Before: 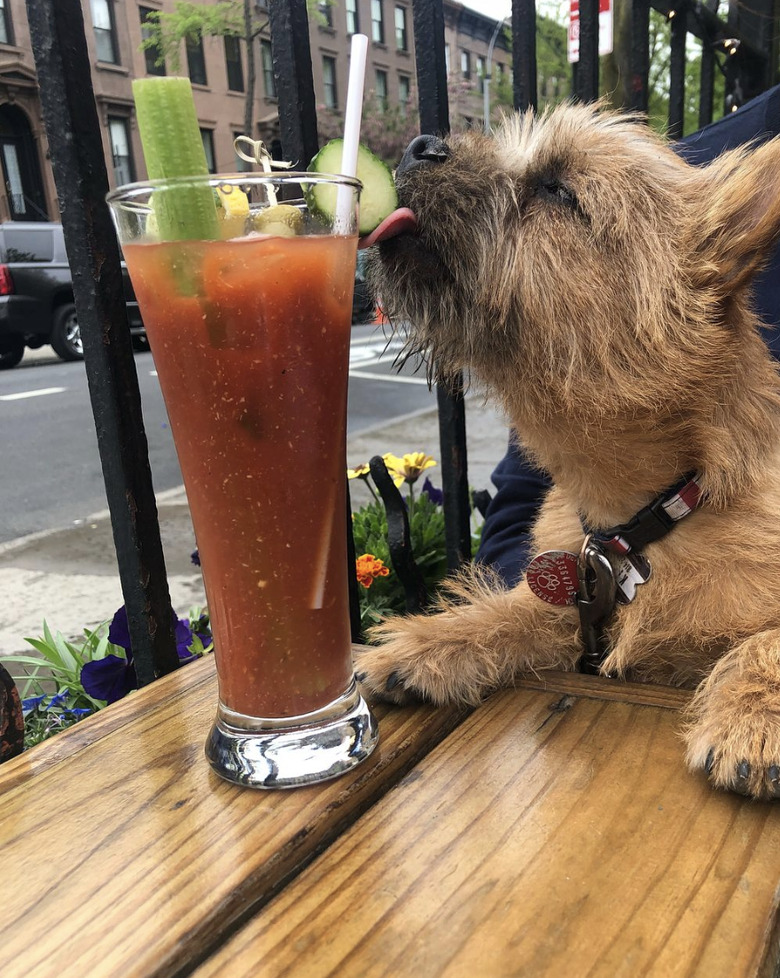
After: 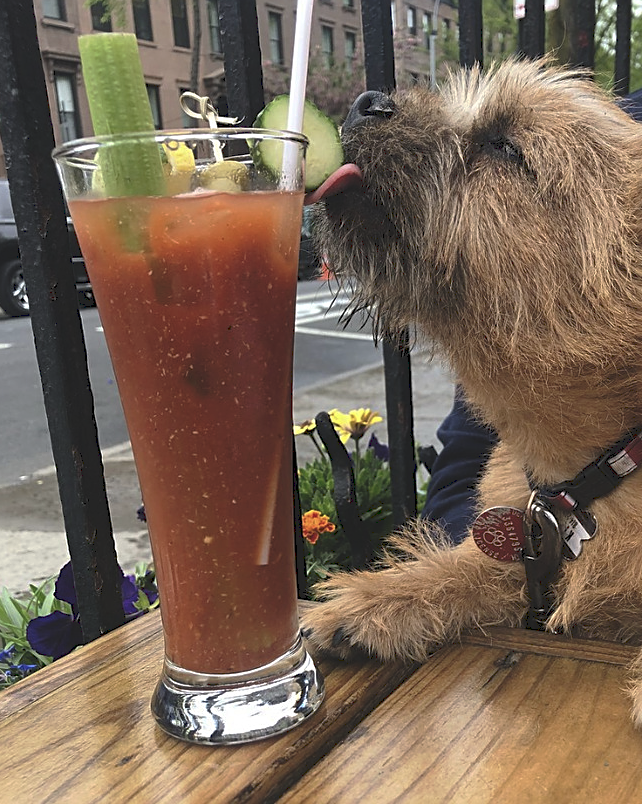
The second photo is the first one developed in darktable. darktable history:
tone curve: curves: ch0 [(0, 0) (0.003, 0.126) (0.011, 0.129) (0.025, 0.133) (0.044, 0.143) (0.069, 0.155) (0.1, 0.17) (0.136, 0.189) (0.177, 0.217) (0.224, 0.25) (0.277, 0.293) (0.335, 0.346) (0.399, 0.398) (0.468, 0.456) (0.543, 0.517) (0.623, 0.583) (0.709, 0.659) (0.801, 0.756) (0.898, 0.856) (1, 1)], preserve colors none
crop and rotate: left 7.02%, top 4.7%, right 10.571%, bottom 12.993%
sharpen: on, module defaults
